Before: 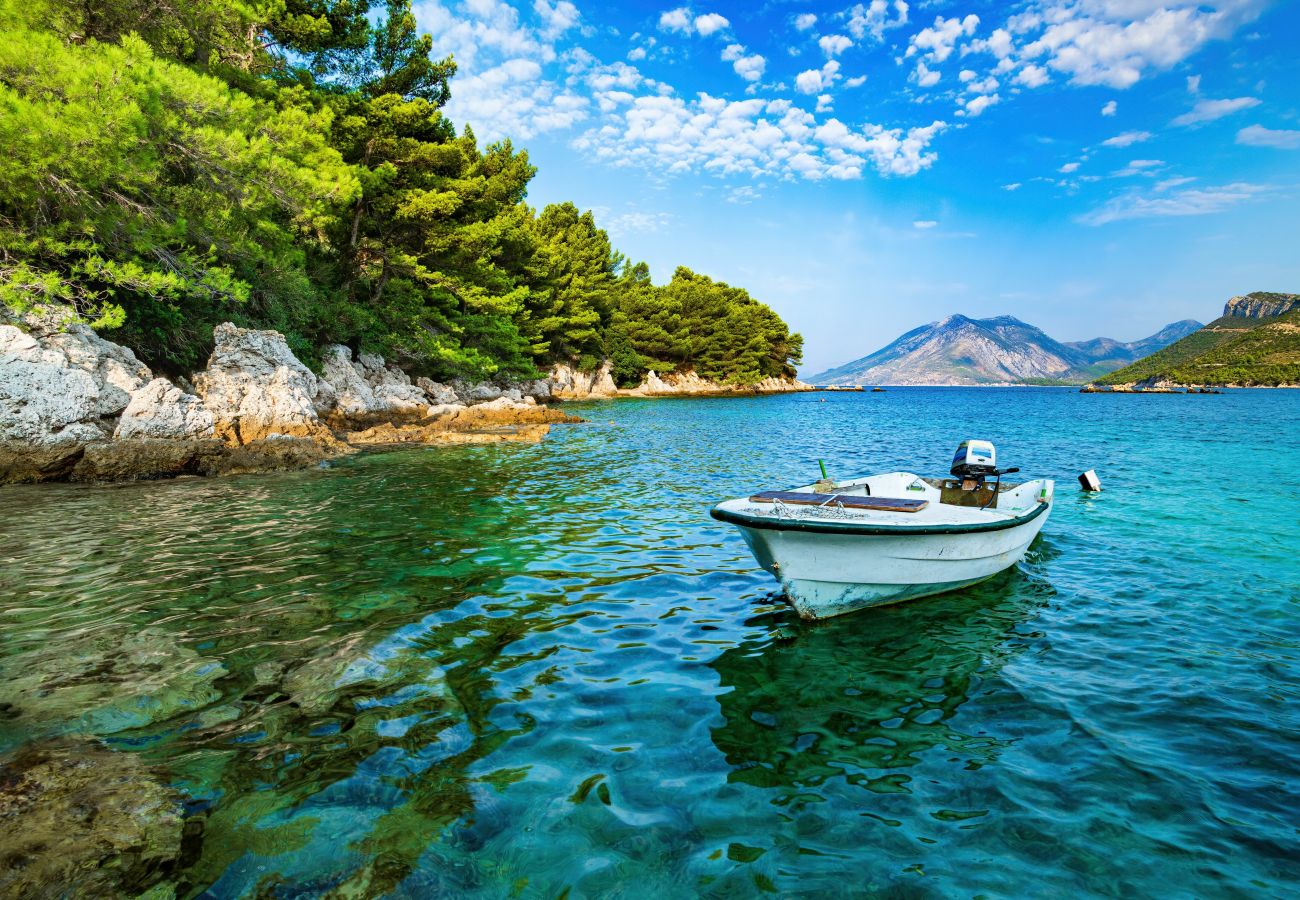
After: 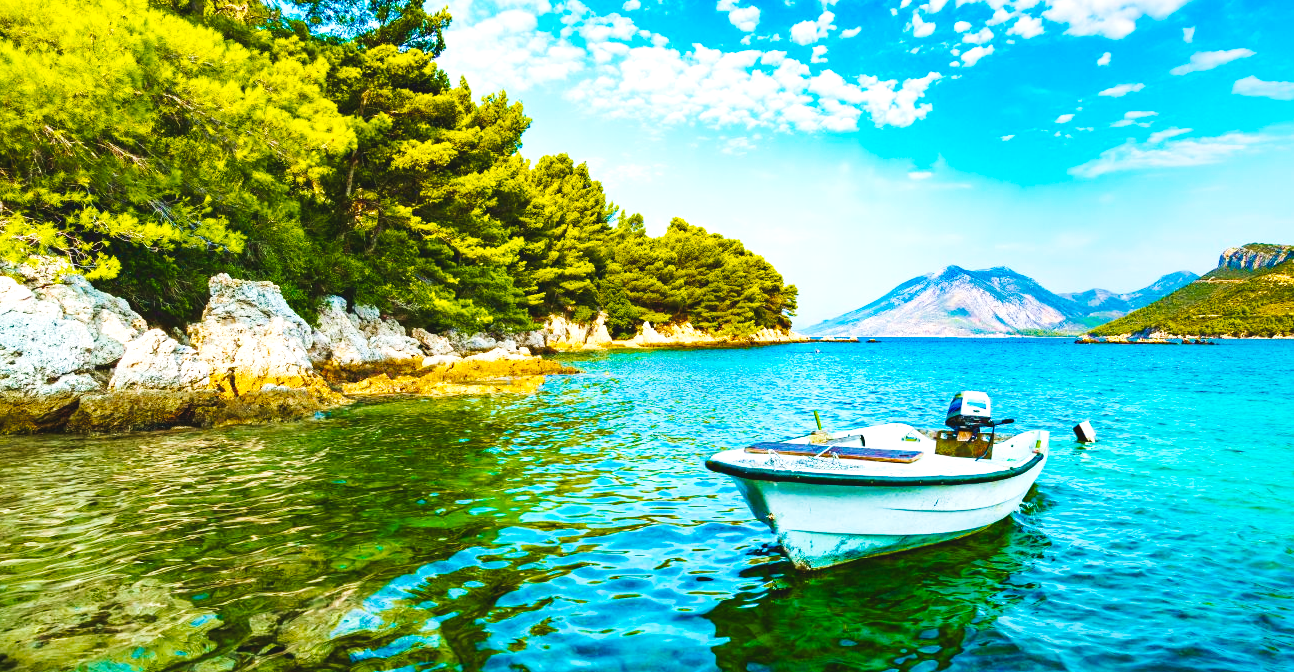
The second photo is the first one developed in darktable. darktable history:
color balance rgb: linear chroma grading › global chroma 9%, perceptual saturation grading › global saturation 36%, perceptual saturation grading › shadows 35%, perceptual brilliance grading › global brilliance 15%, perceptual brilliance grading › shadows -35%, global vibrance 15%
tone equalizer: on, module defaults
velvia: strength 50%
crop: left 0.387%, top 5.469%, bottom 19.809%
color zones: curves: ch2 [(0, 0.5) (0.143, 0.5) (0.286, 0.489) (0.415, 0.421) (0.571, 0.5) (0.714, 0.5) (0.857, 0.5) (1, 0.5)]
base curve: curves: ch0 [(0, 0.007) (0.028, 0.063) (0.121, 0.311) (0.46, 0.743) (0.859, 0.957) (1, 1)], preserve colors none
